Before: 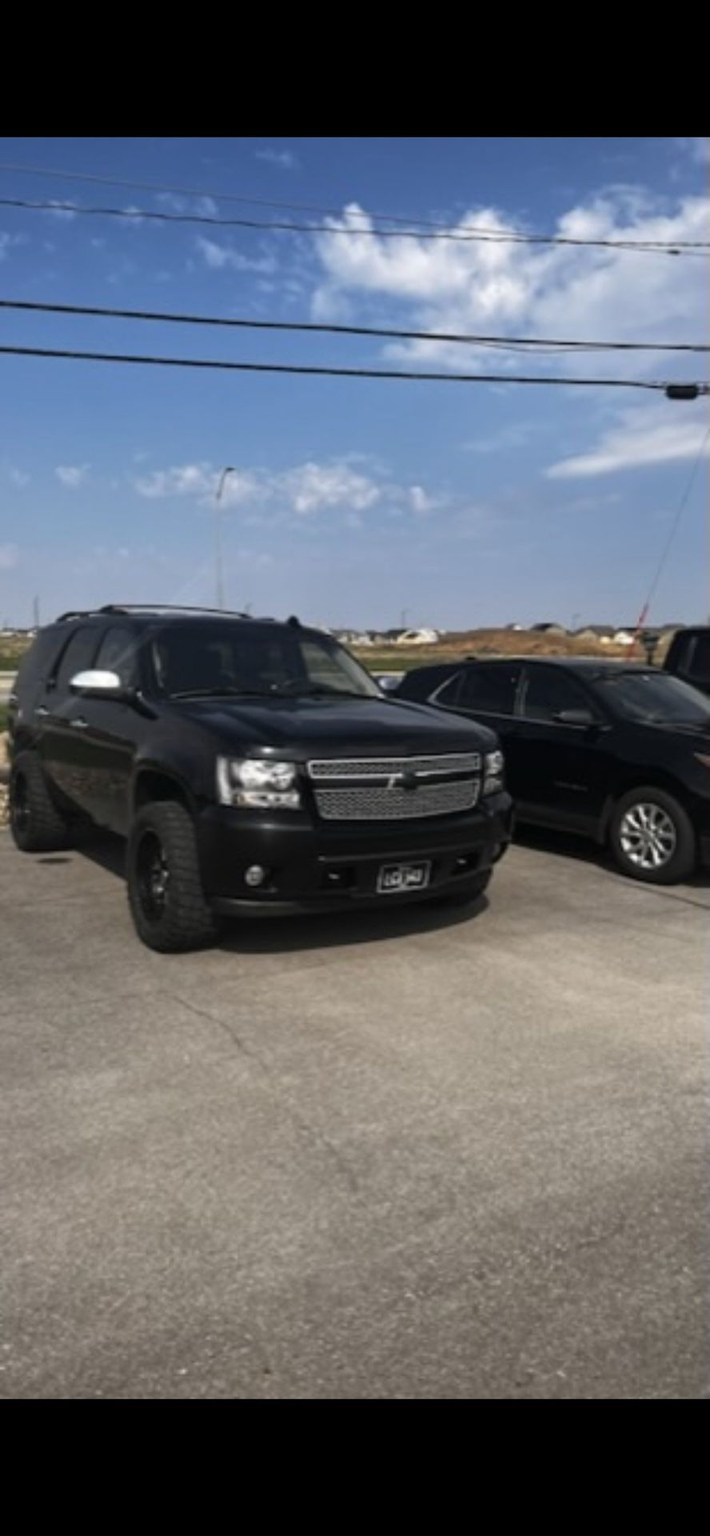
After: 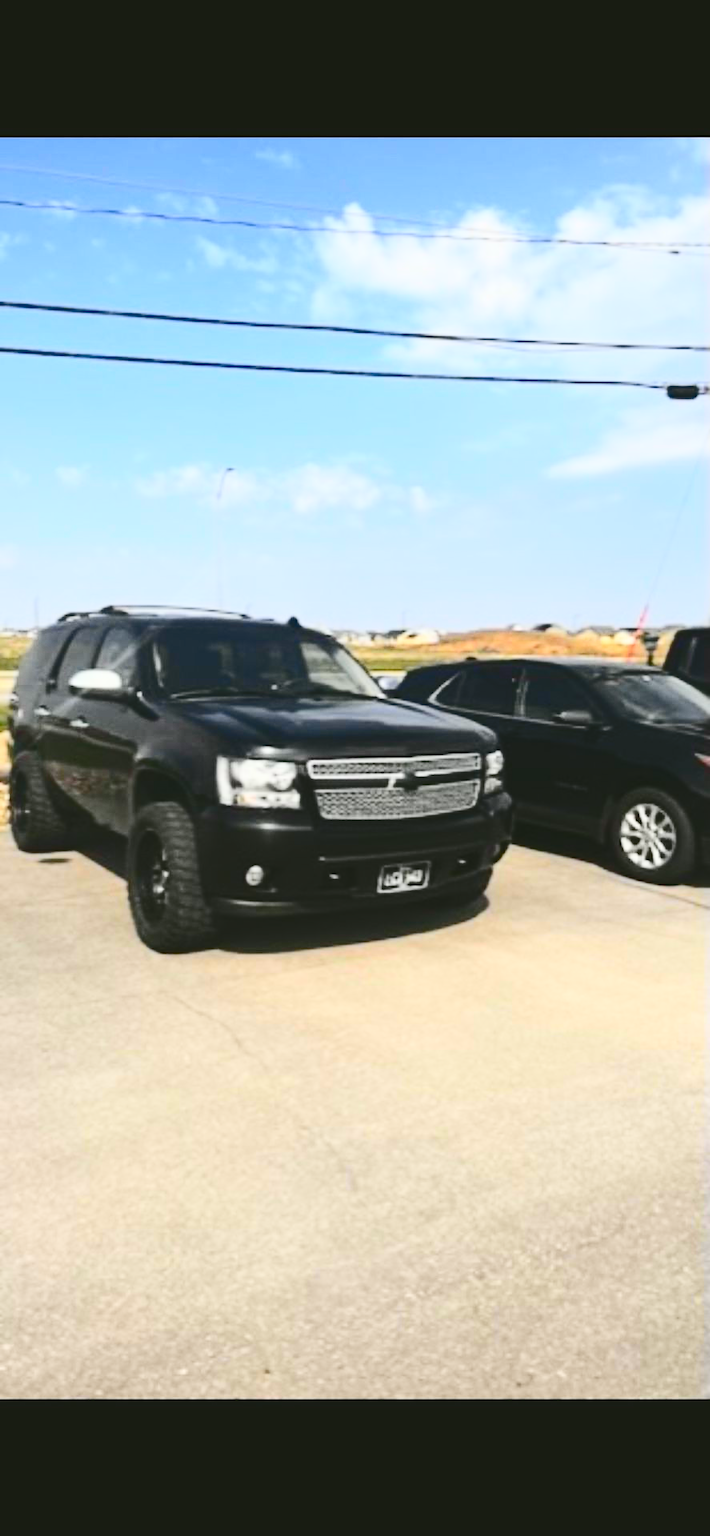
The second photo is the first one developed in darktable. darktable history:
tone curve: curves: ch0 [(0, 0.03) (0.113, 0.087) (0.207, 0.184) (0.515, 0.612) (0.712, 0.793) (1, 0.946)]; ch1 [(0, 0) (0.172, 0.123) (0.317, 0.279) (0.407, 0.401) (0.476, 0.482) (0.505, 0.499) (0.534, 0.534) (0.632, 0.645) (0.726, 0.745) (1, 1)]; ch2 [(0, 0) (0.411, 0.424) (0.476, 0.492) (0.521, 0.524) (0.541, 0.559) (0.65, 0.699) (1, 1)], color space Lab, independent channels, preserve colors none
levels: levels [0, 0.397, 0.955]
base curve: curves: ch0 [(0, 0) (0.028, 0.03) (0.121, 0.232) (0.46, 0.748) (0.859, 0.968) (1, 1)]
